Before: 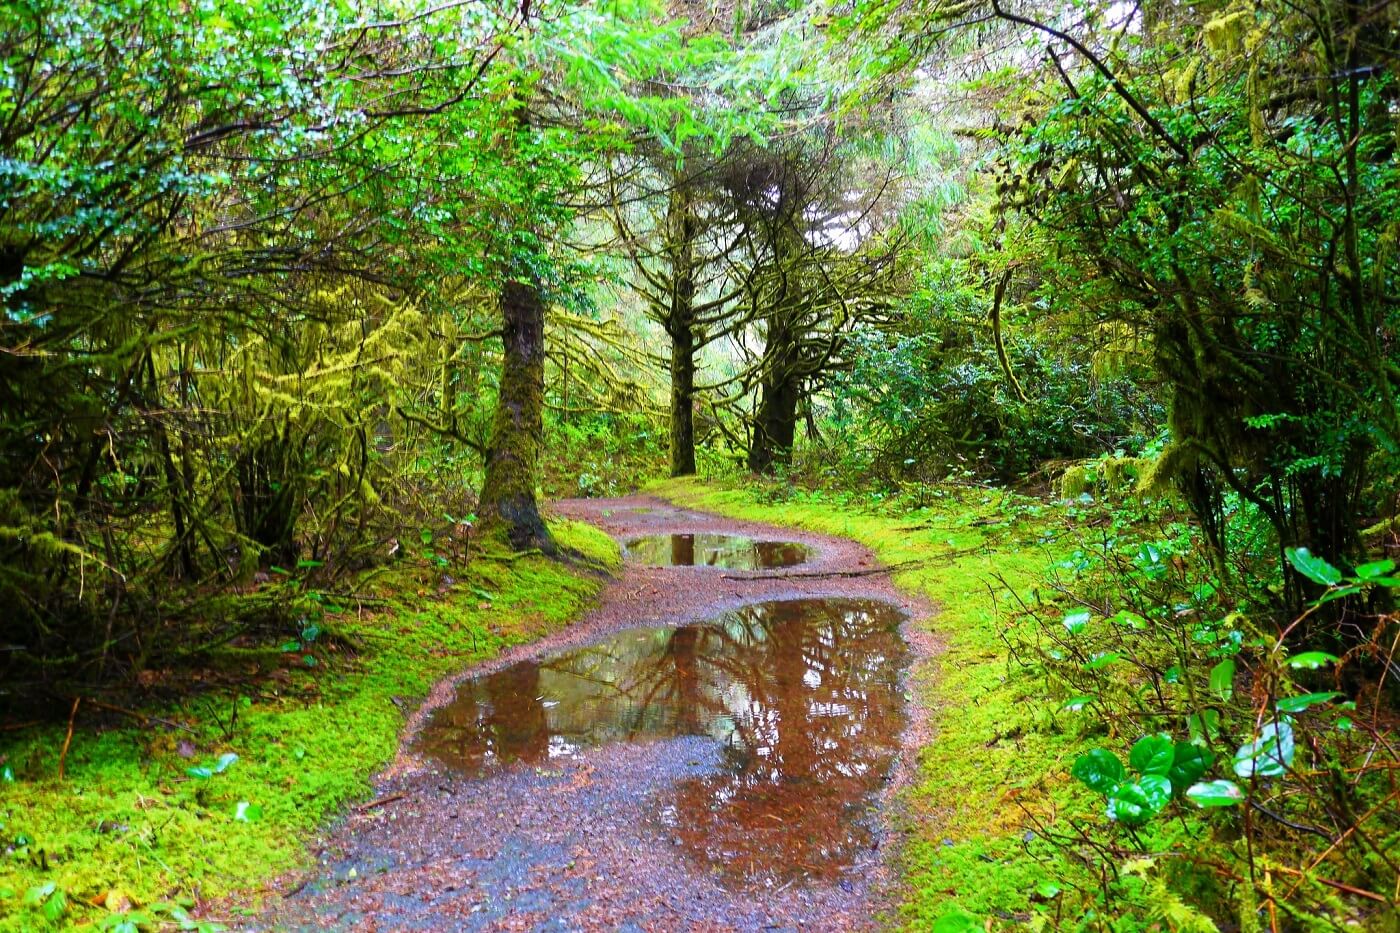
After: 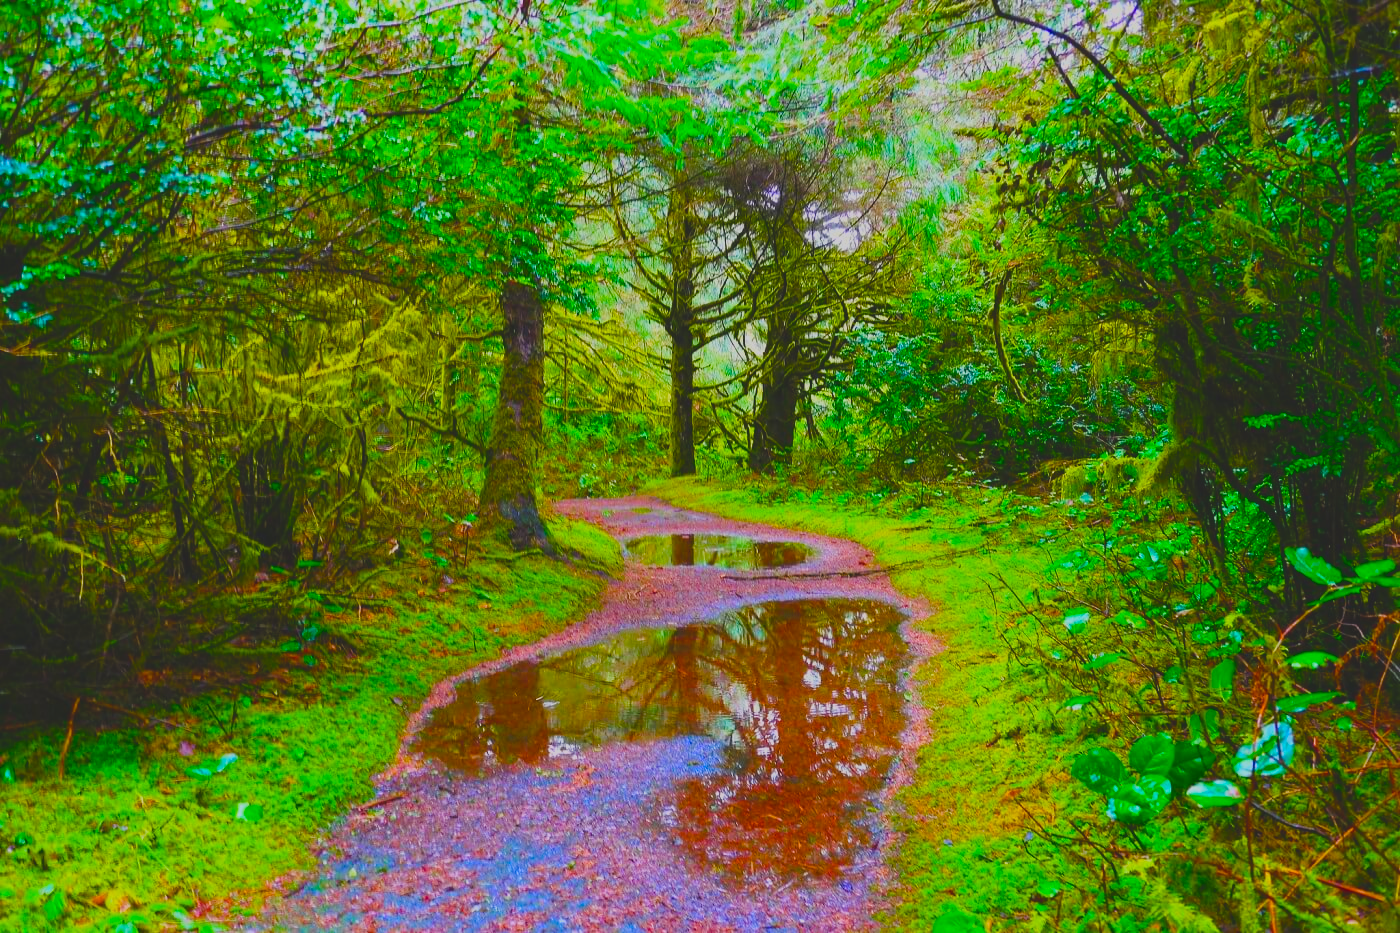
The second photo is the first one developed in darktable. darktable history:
color balance rgb: perceptual saturation grading › global saturation 20%, perceptual saturation grading › highlights -25.079%, perceptual saturation grading › shadows 50.298%, global vibrance 44.439%
exposure: black level correction -0.018, exposure -1.023 EV, compensate highlight preservation false
contrast brightness saturation: contrast 0.07, brightness 0.176, saturation 0.416
